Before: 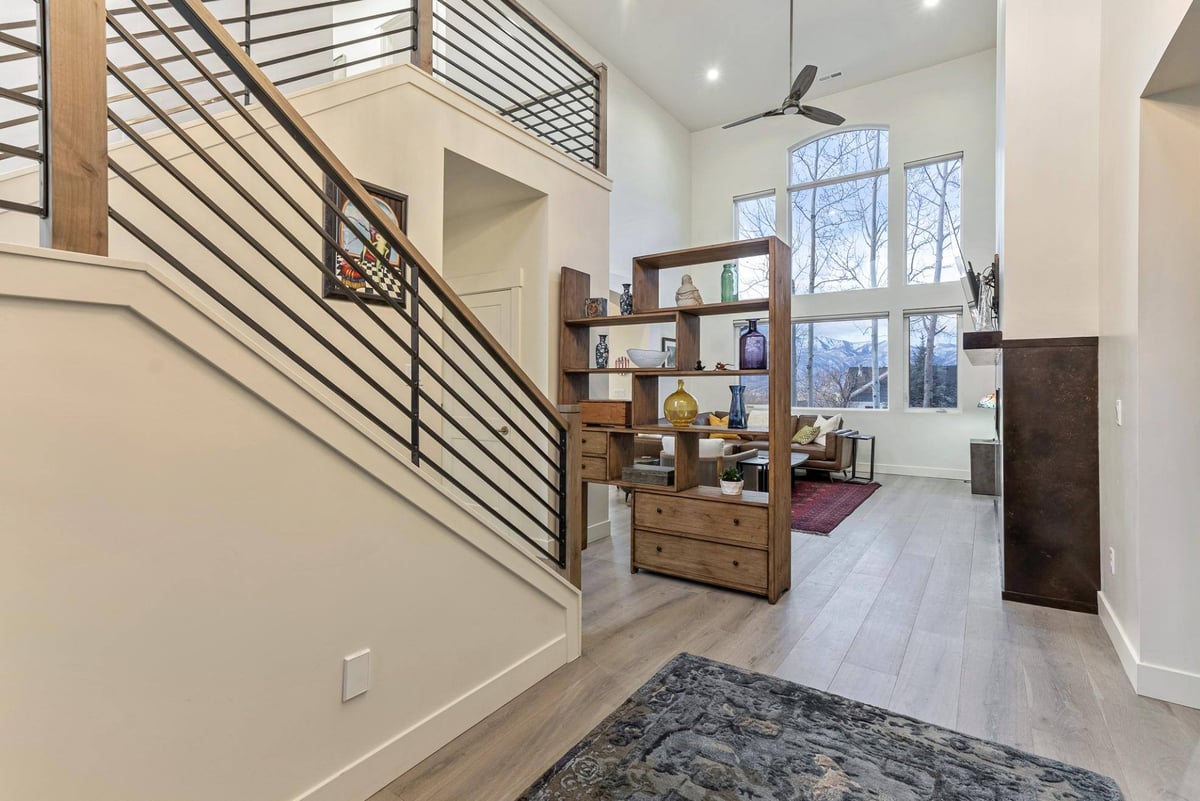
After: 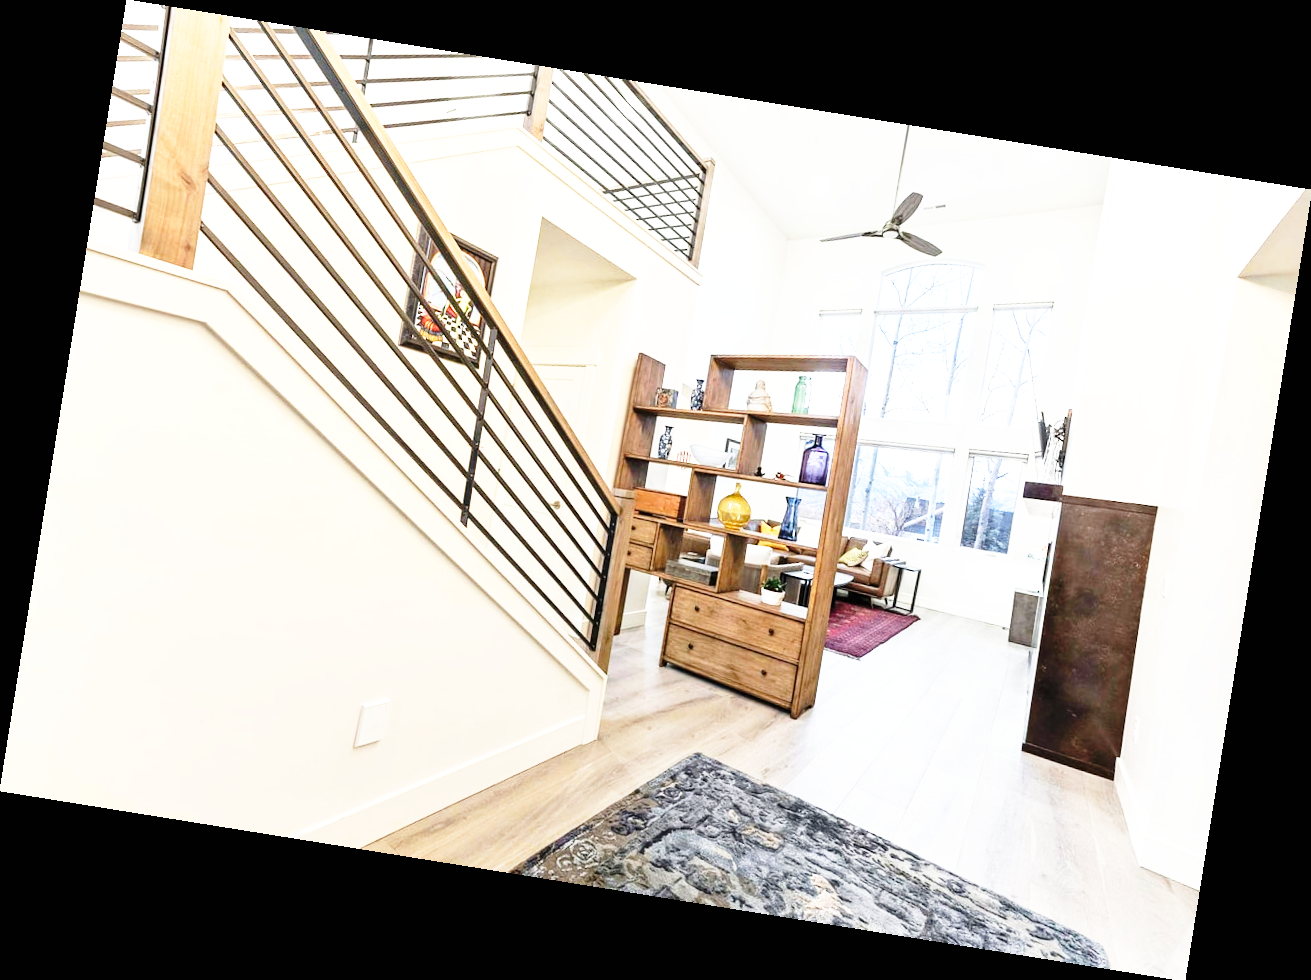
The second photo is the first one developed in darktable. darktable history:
base curve: curves: ch0 [(0, 0) (0.026, 0.03) (0.109, 0.232) (0.351, 0.748) (0.669, 0.968) (1, 1)], preserve colors none
exposure: black level correction 0, exposure 0.68 EV, compensate exposure bias true, compensate highlight preservation false
rotate and perspective: rotation 9.12°, automatic cropping off
